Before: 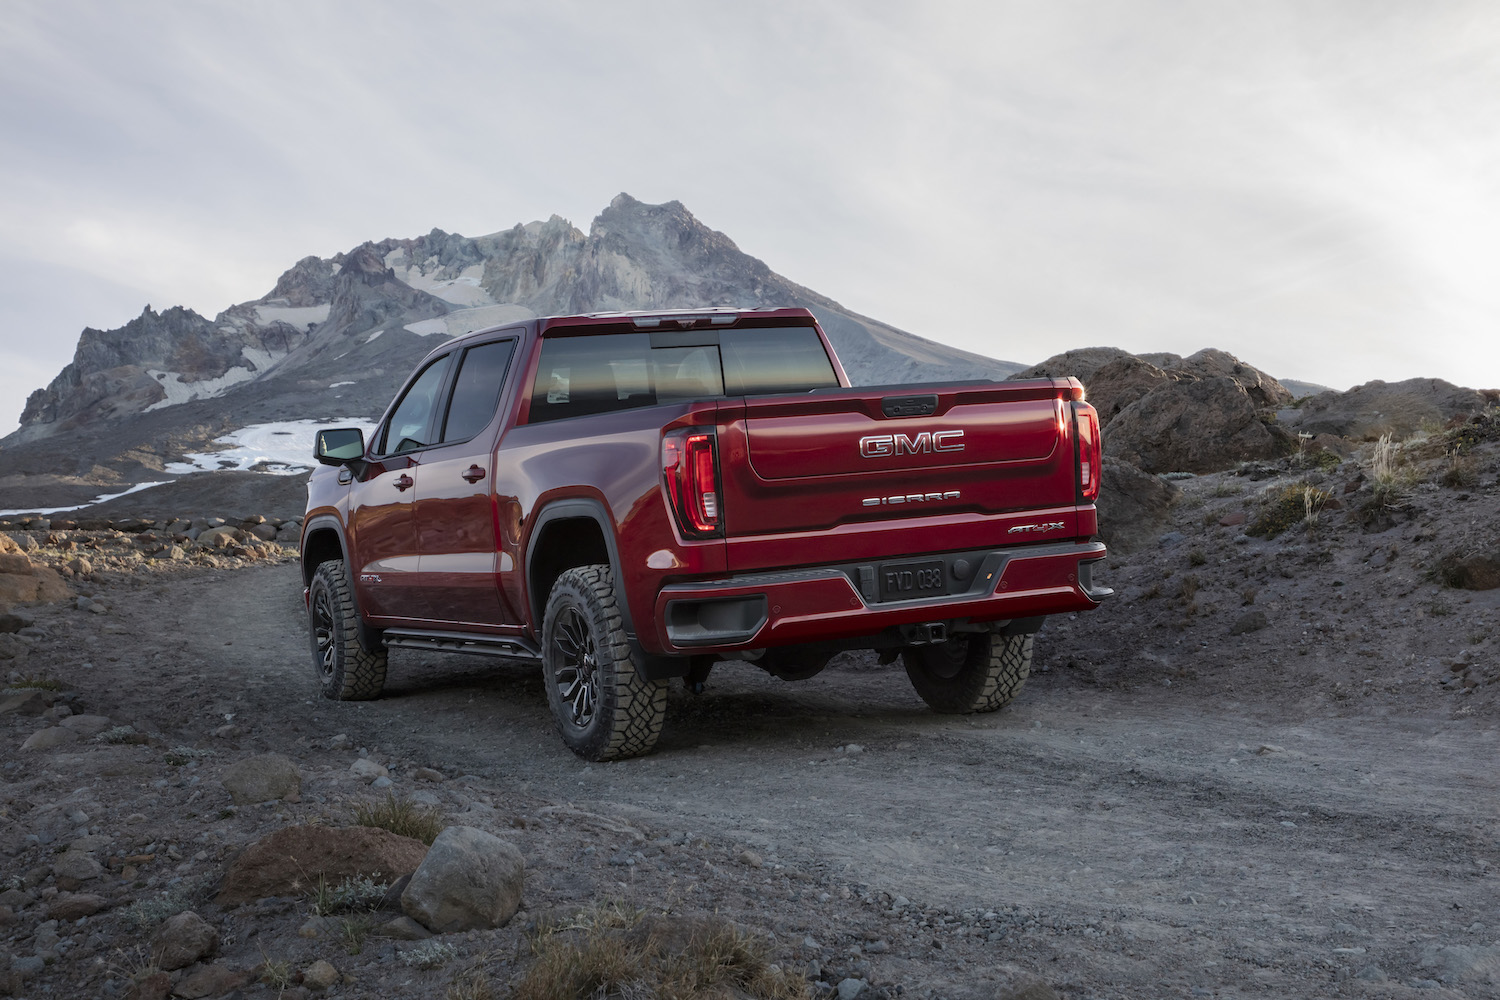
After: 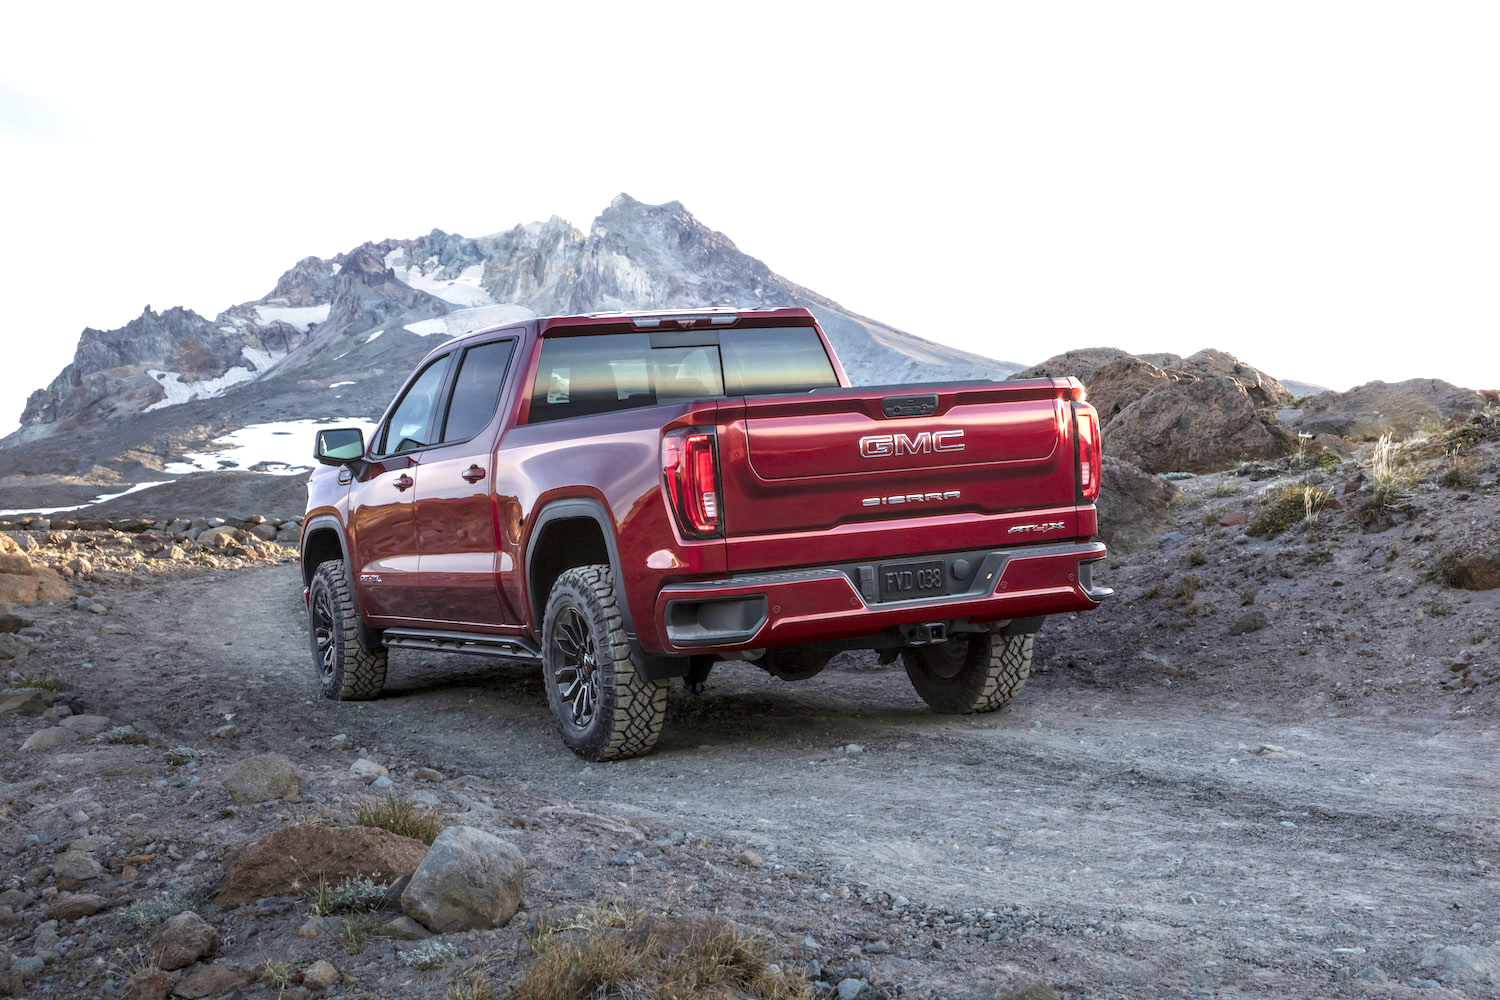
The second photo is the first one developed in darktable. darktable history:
local contrast: on, module defaults
exposure: black level correction 0, exposure 1 EV, compensate highlight preservation false
velvia: on, module defaults
